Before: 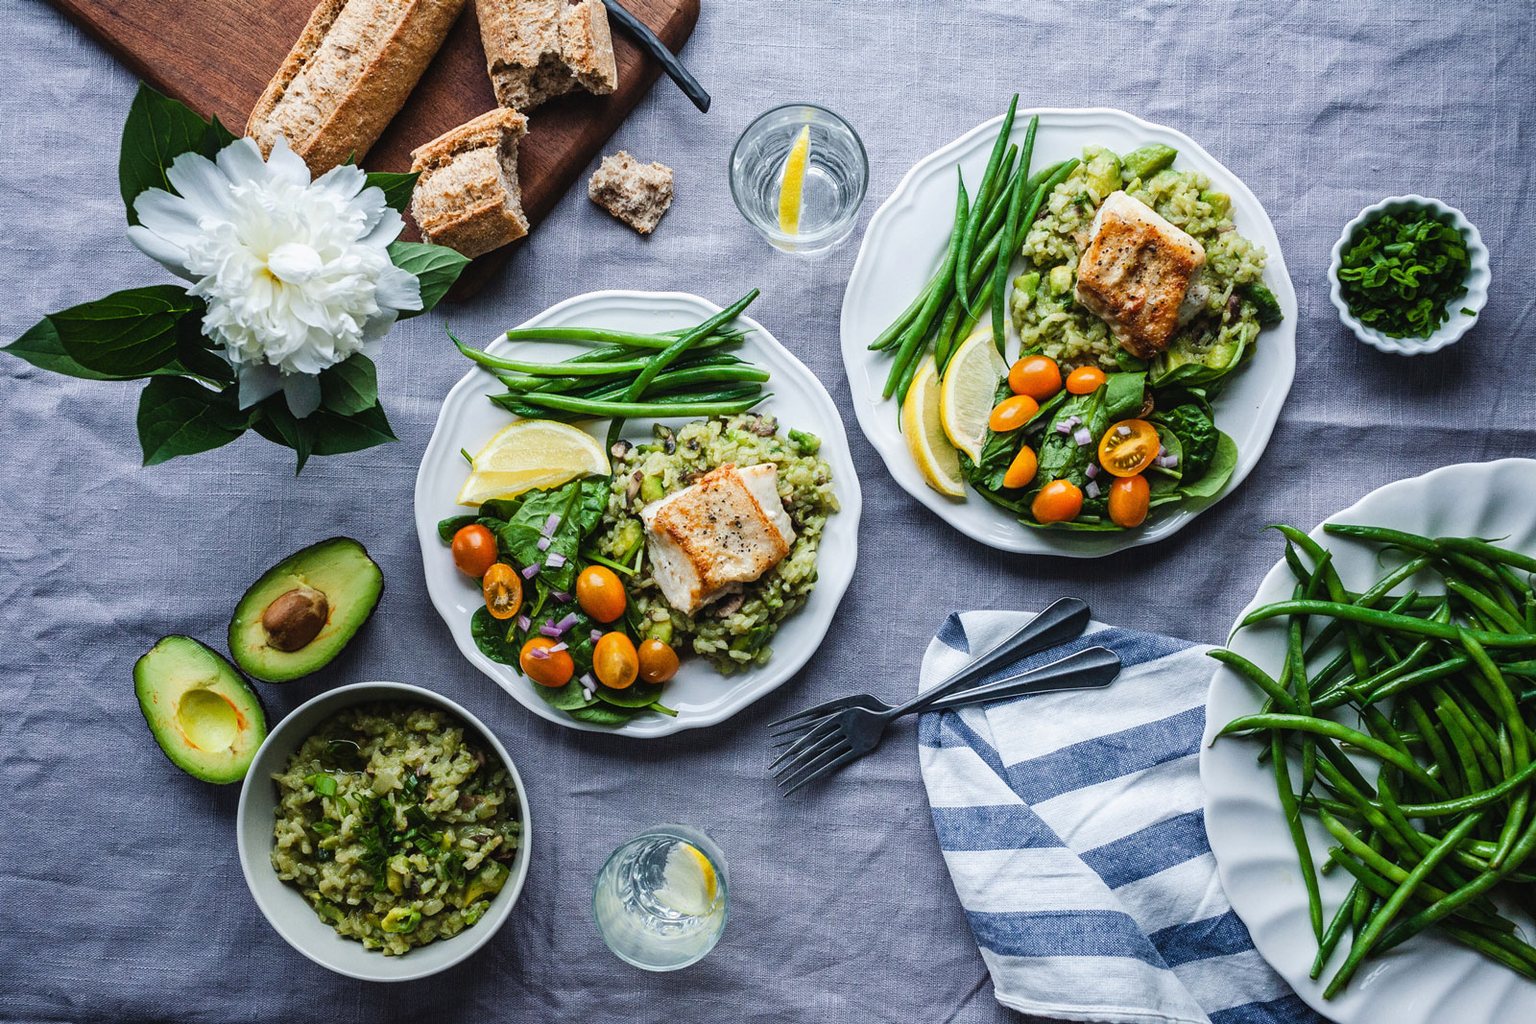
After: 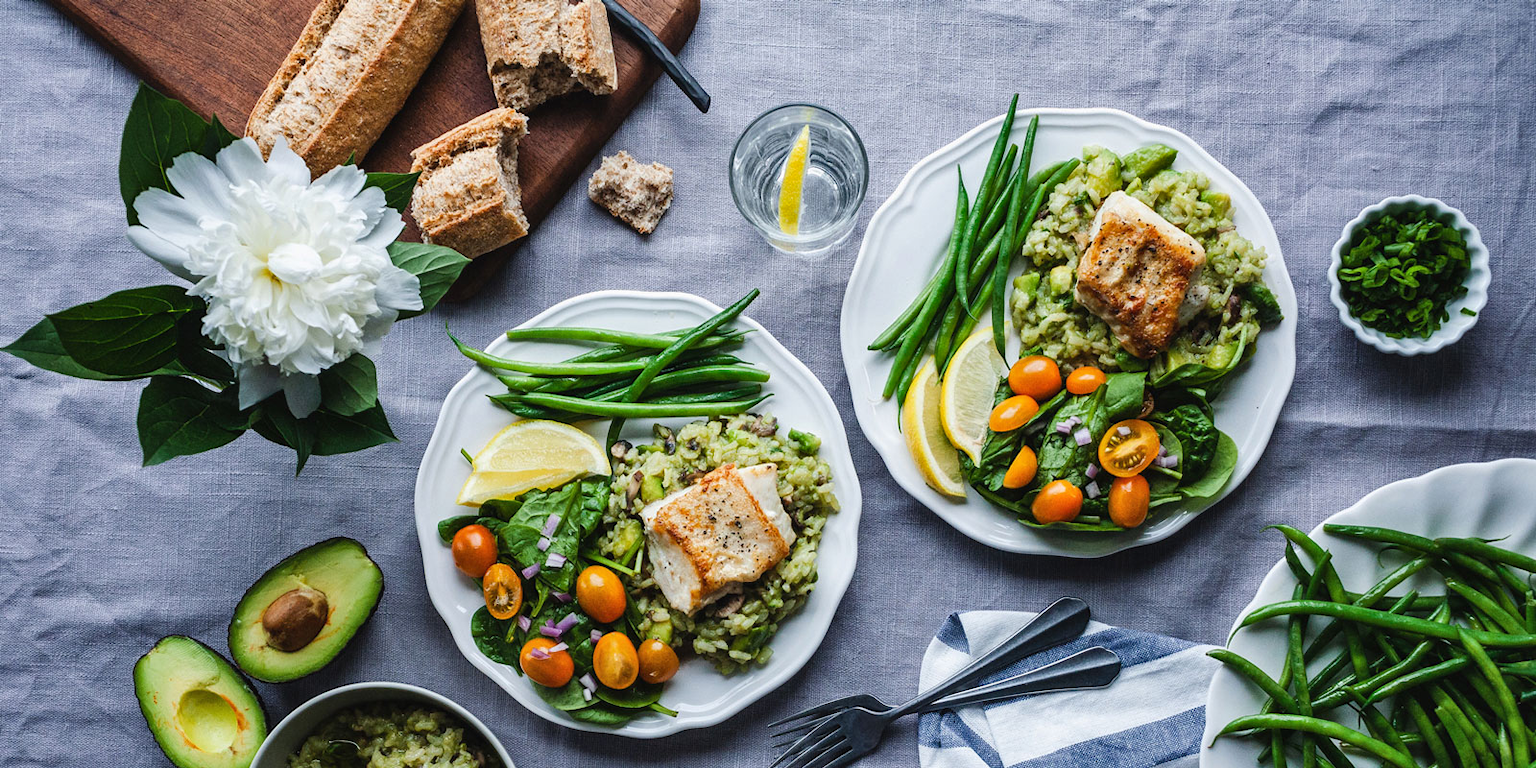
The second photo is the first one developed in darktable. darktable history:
crop: bottom 24.988%
shadows and highlights: low approximation 0.01, soften with gaussian
